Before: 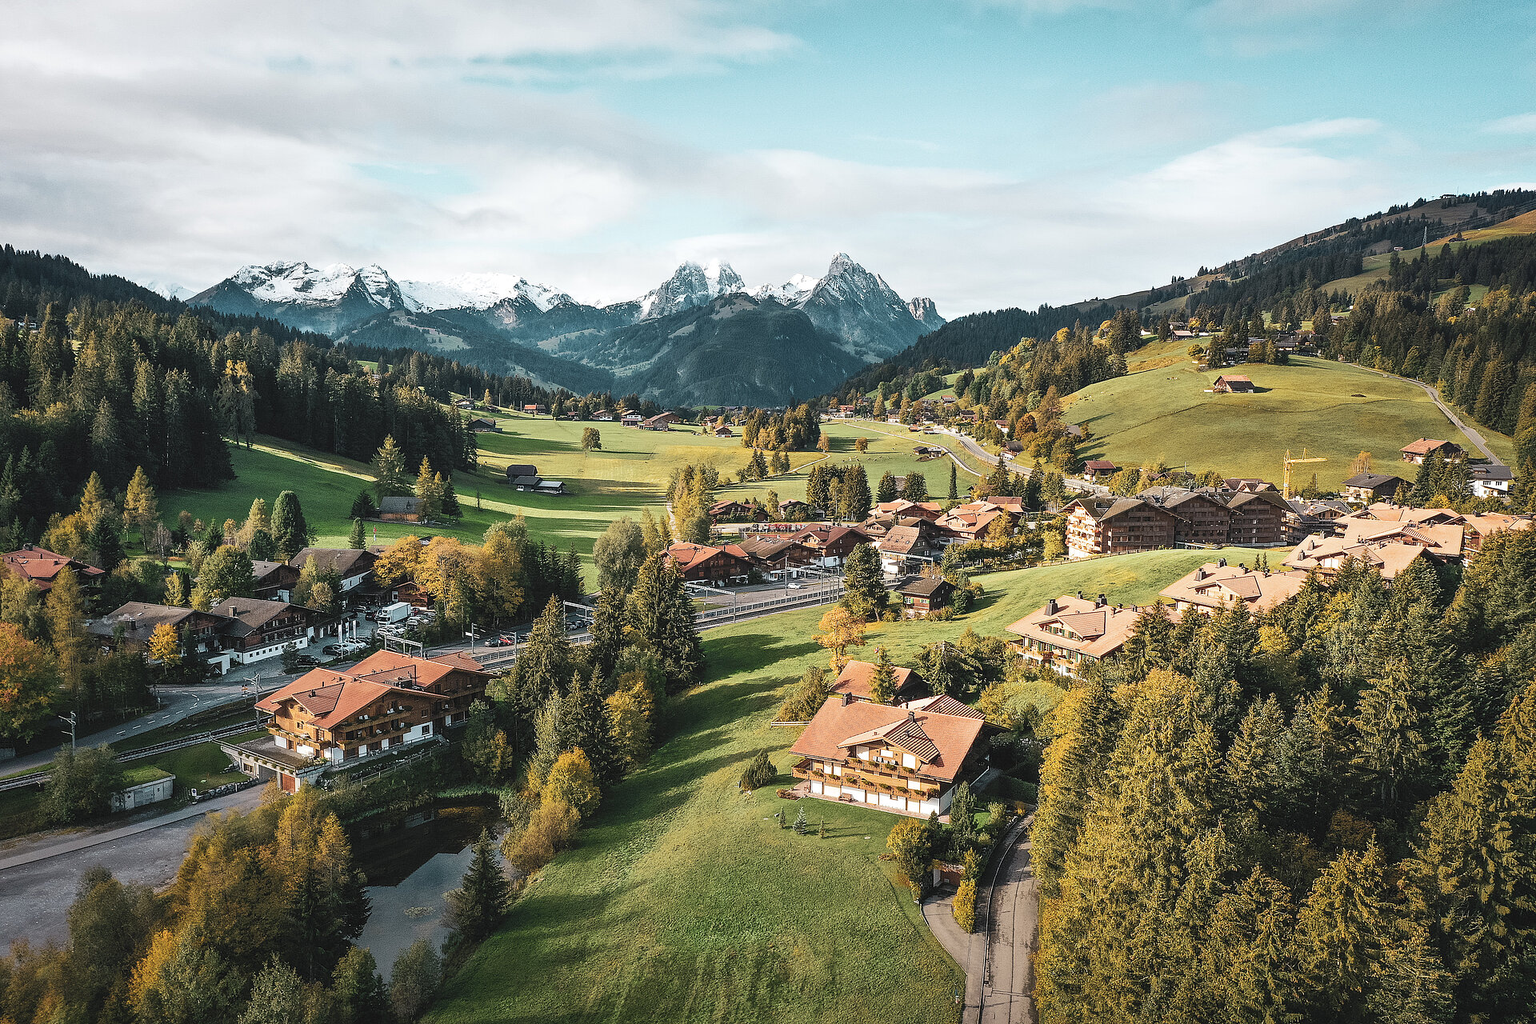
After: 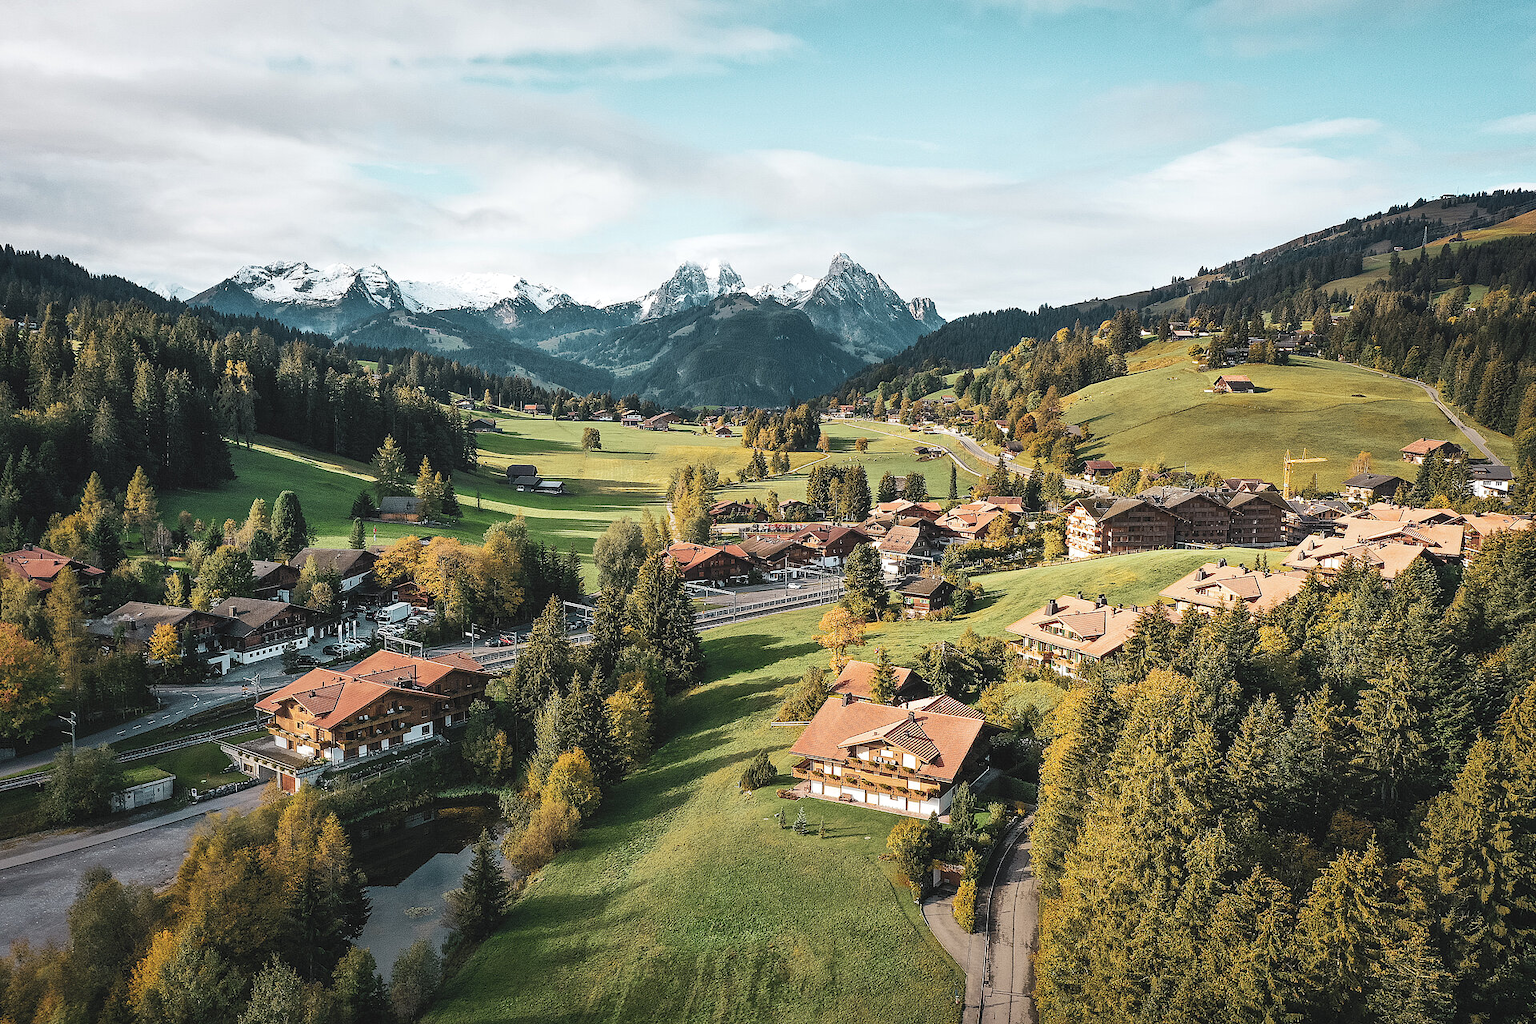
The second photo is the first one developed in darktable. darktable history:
tone equalizer: mask exposure compensation -0.506 EV
